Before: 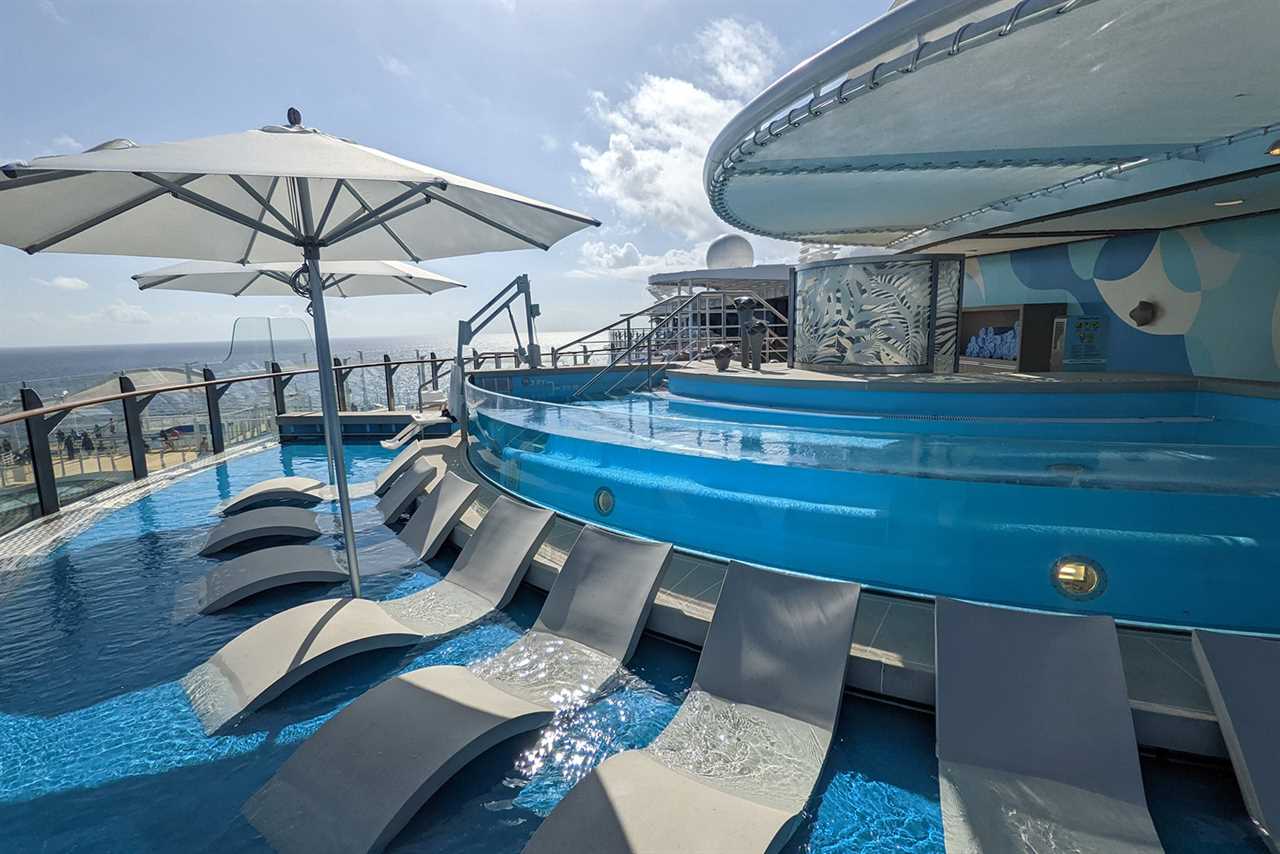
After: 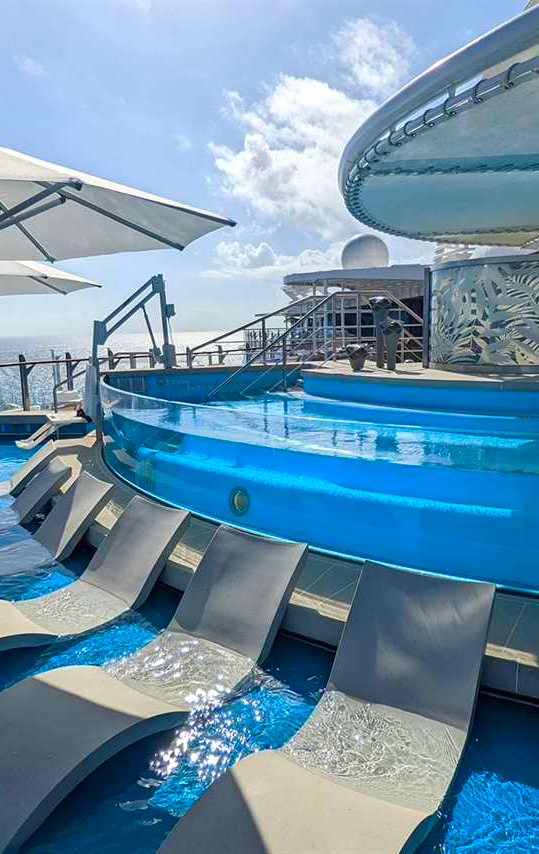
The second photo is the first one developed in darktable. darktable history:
tone equalizer: on, module defaults
contrast brightness saturation: saturation 0.5
crop: left 28.583%, right 29.231%
